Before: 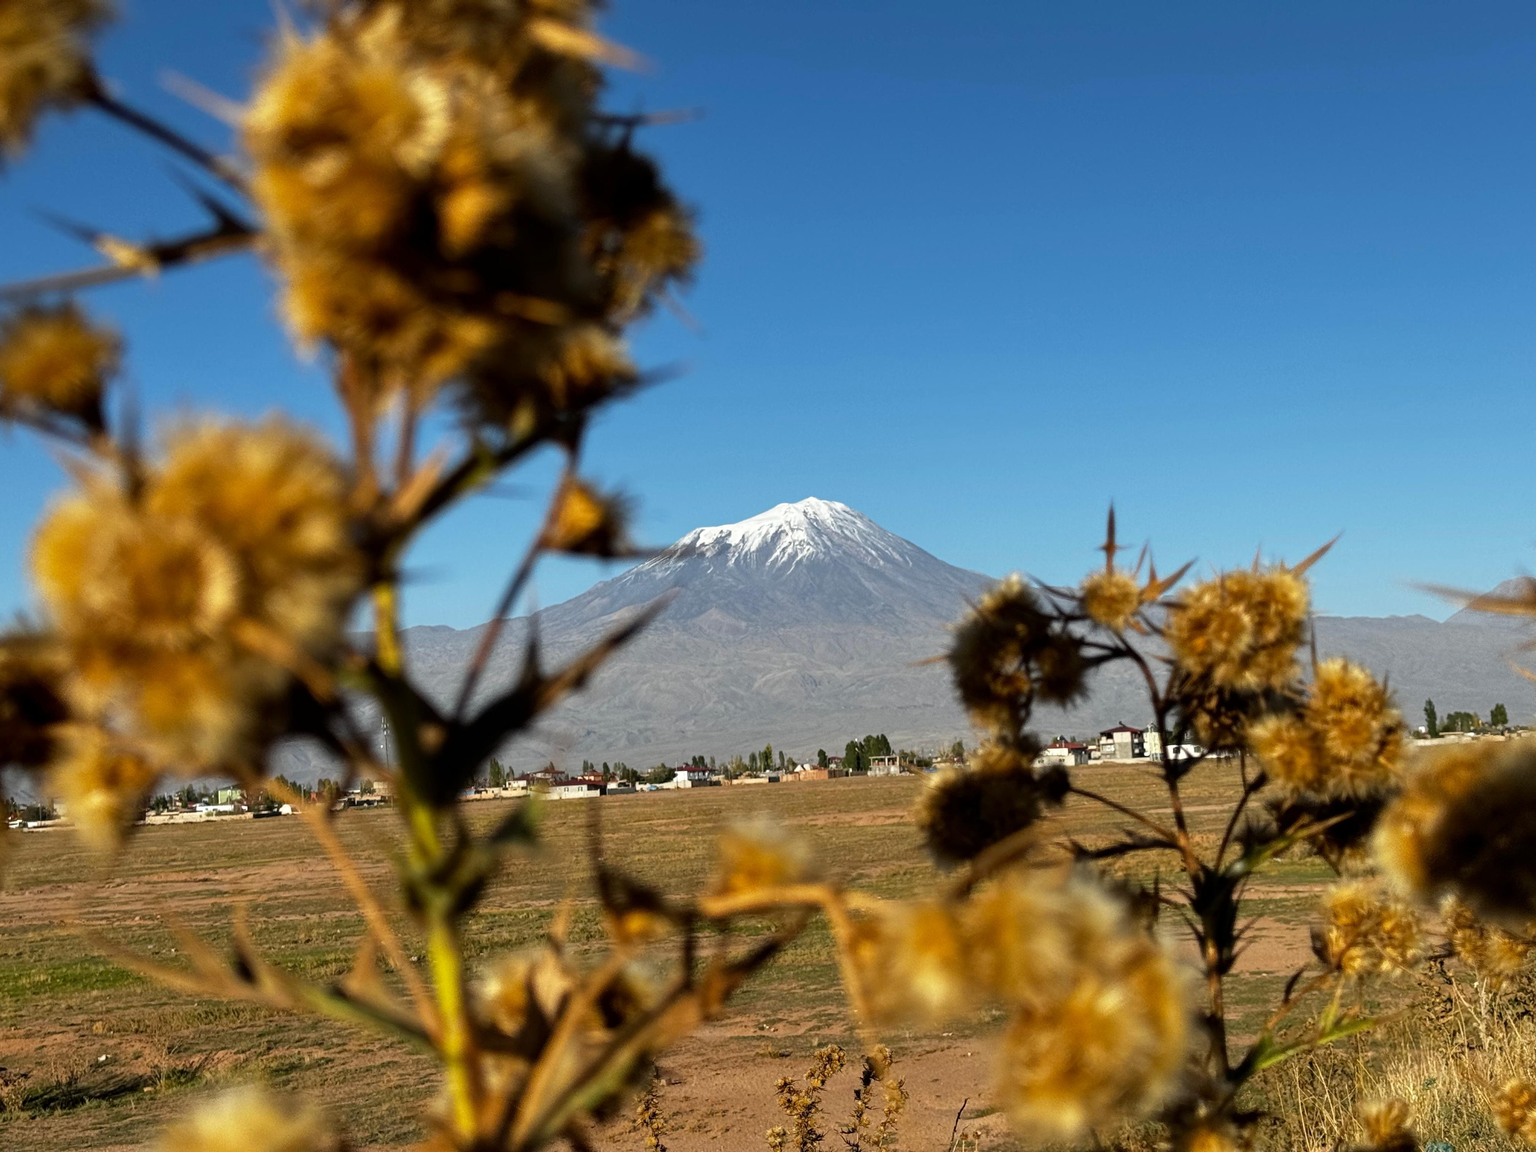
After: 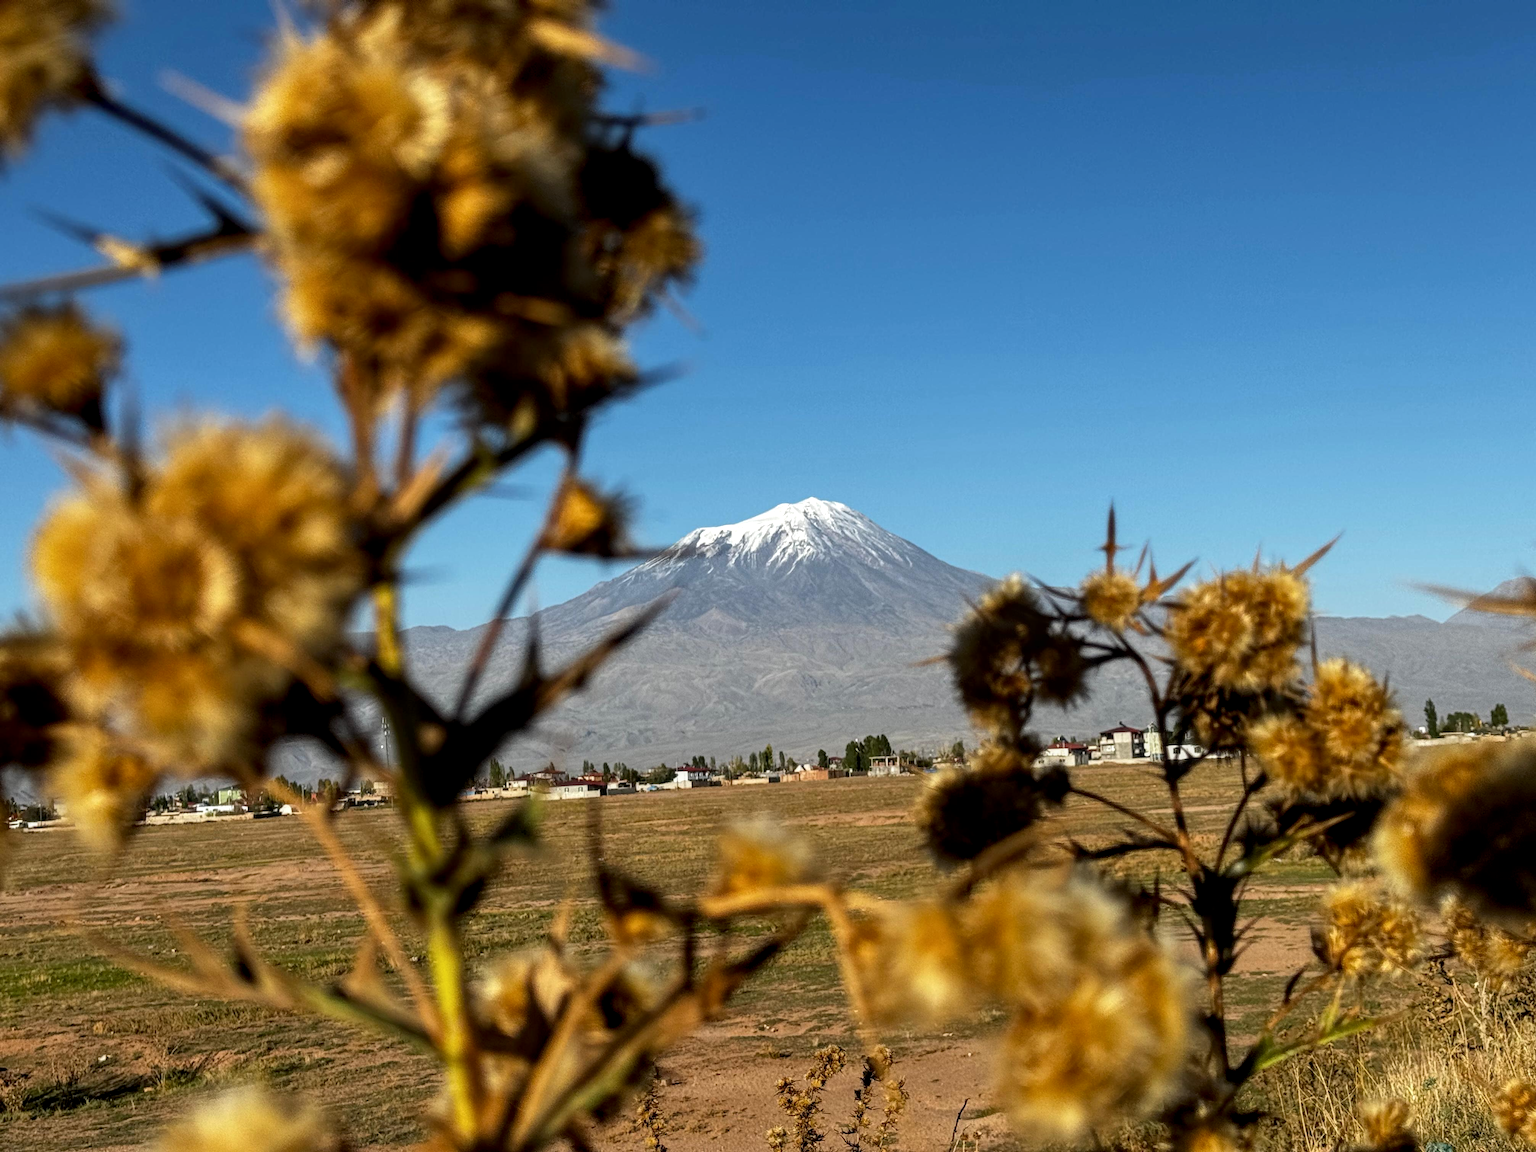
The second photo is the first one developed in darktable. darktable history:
tone curve: curves: ch0 [(0, 0) (0.003, 0.014) (0.011, 0.014) (0.025, 0.022) (0.044, 0.041) (0.069, 0.063) (0.1, 0.086) (0.136, 0.118) (0.177, 0.161) (0.224, 0.211) (0.277, 0.262) (0.335, 0.323) (0.399, 0.384) (0.468, 0.459) (0.543, 0.54) (0.623, 0.624) (0.709, 0.711) (0.801, 0.796) (0.898, 0.879) (1, 1)], color space Lab, independent channels, preserve colors none
local contrast: on, module defaults
